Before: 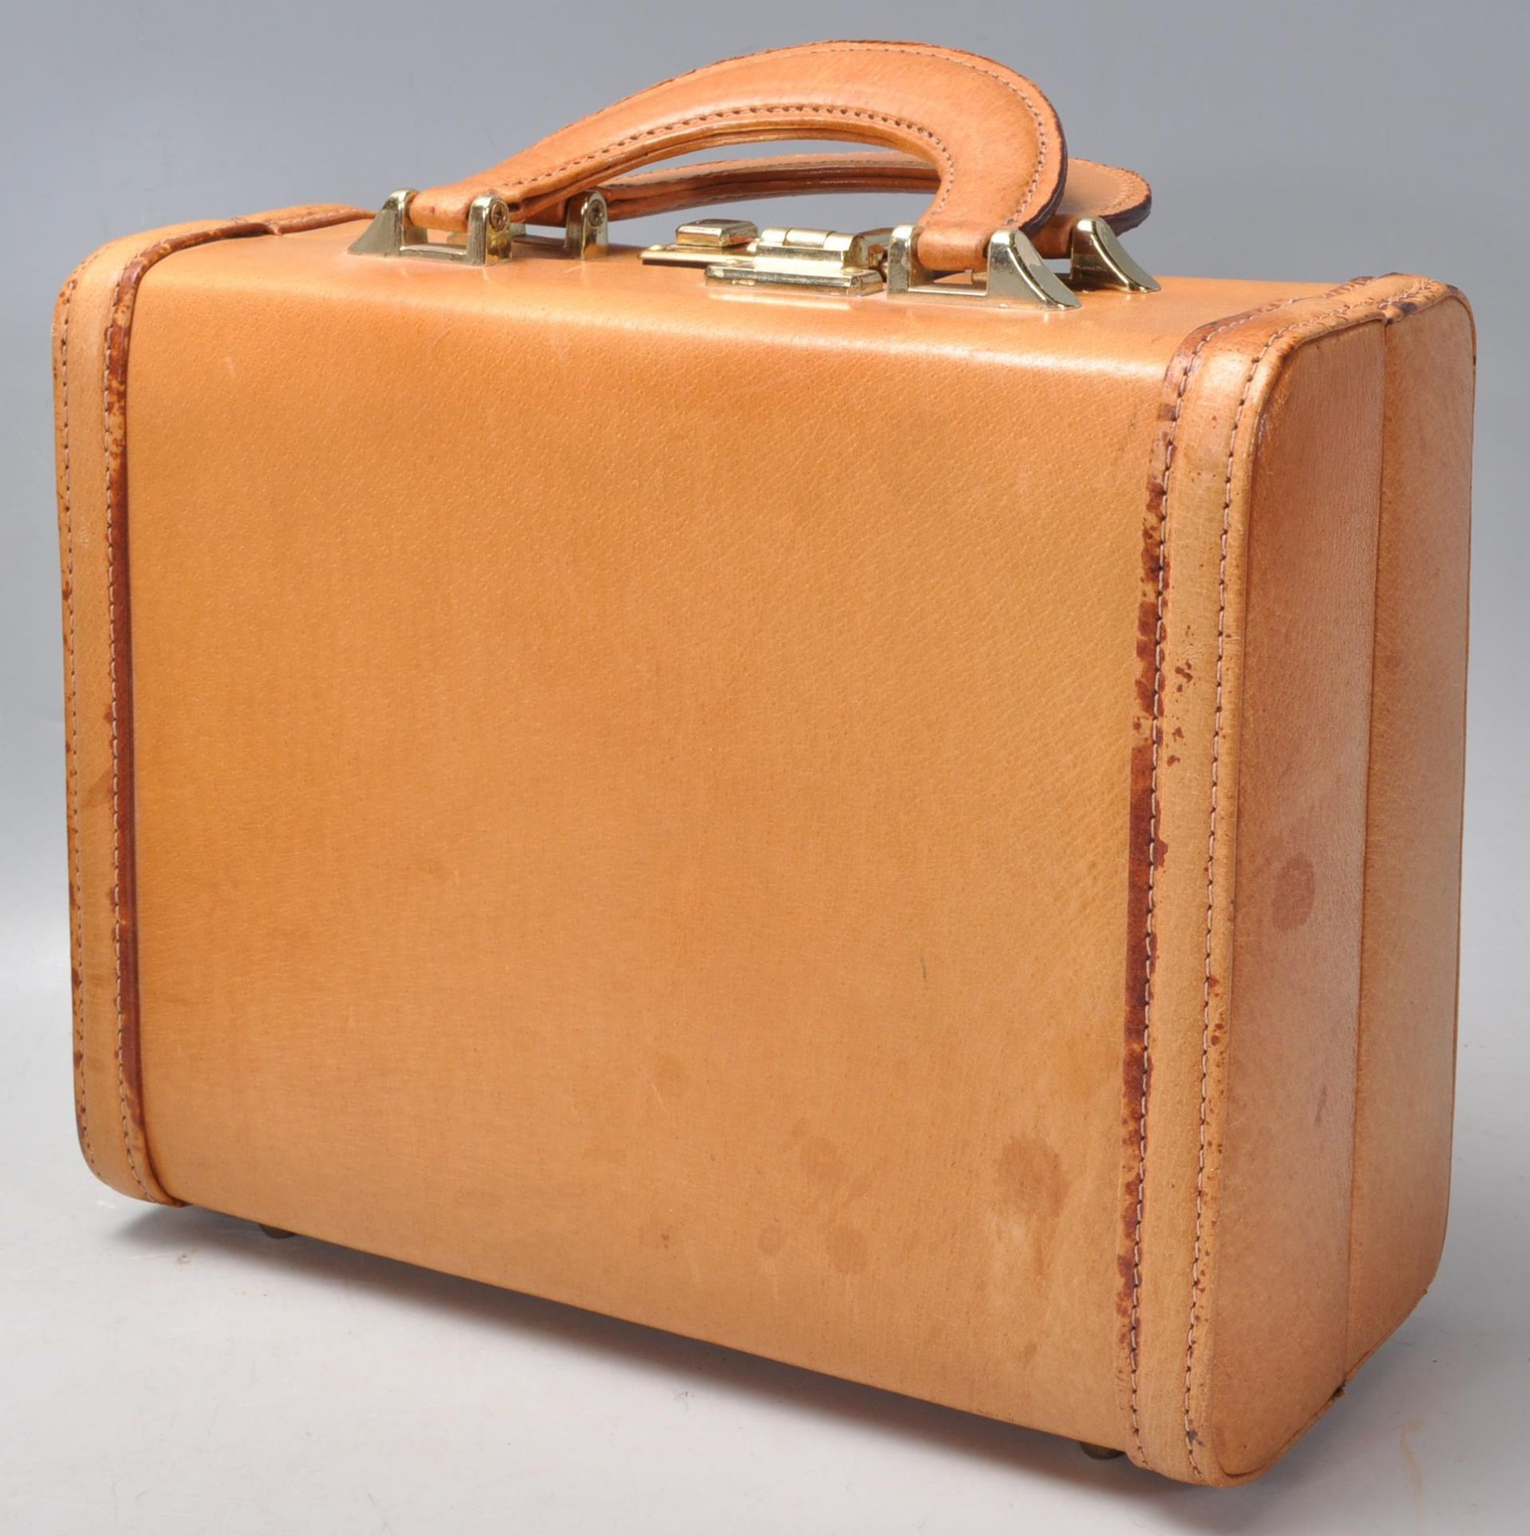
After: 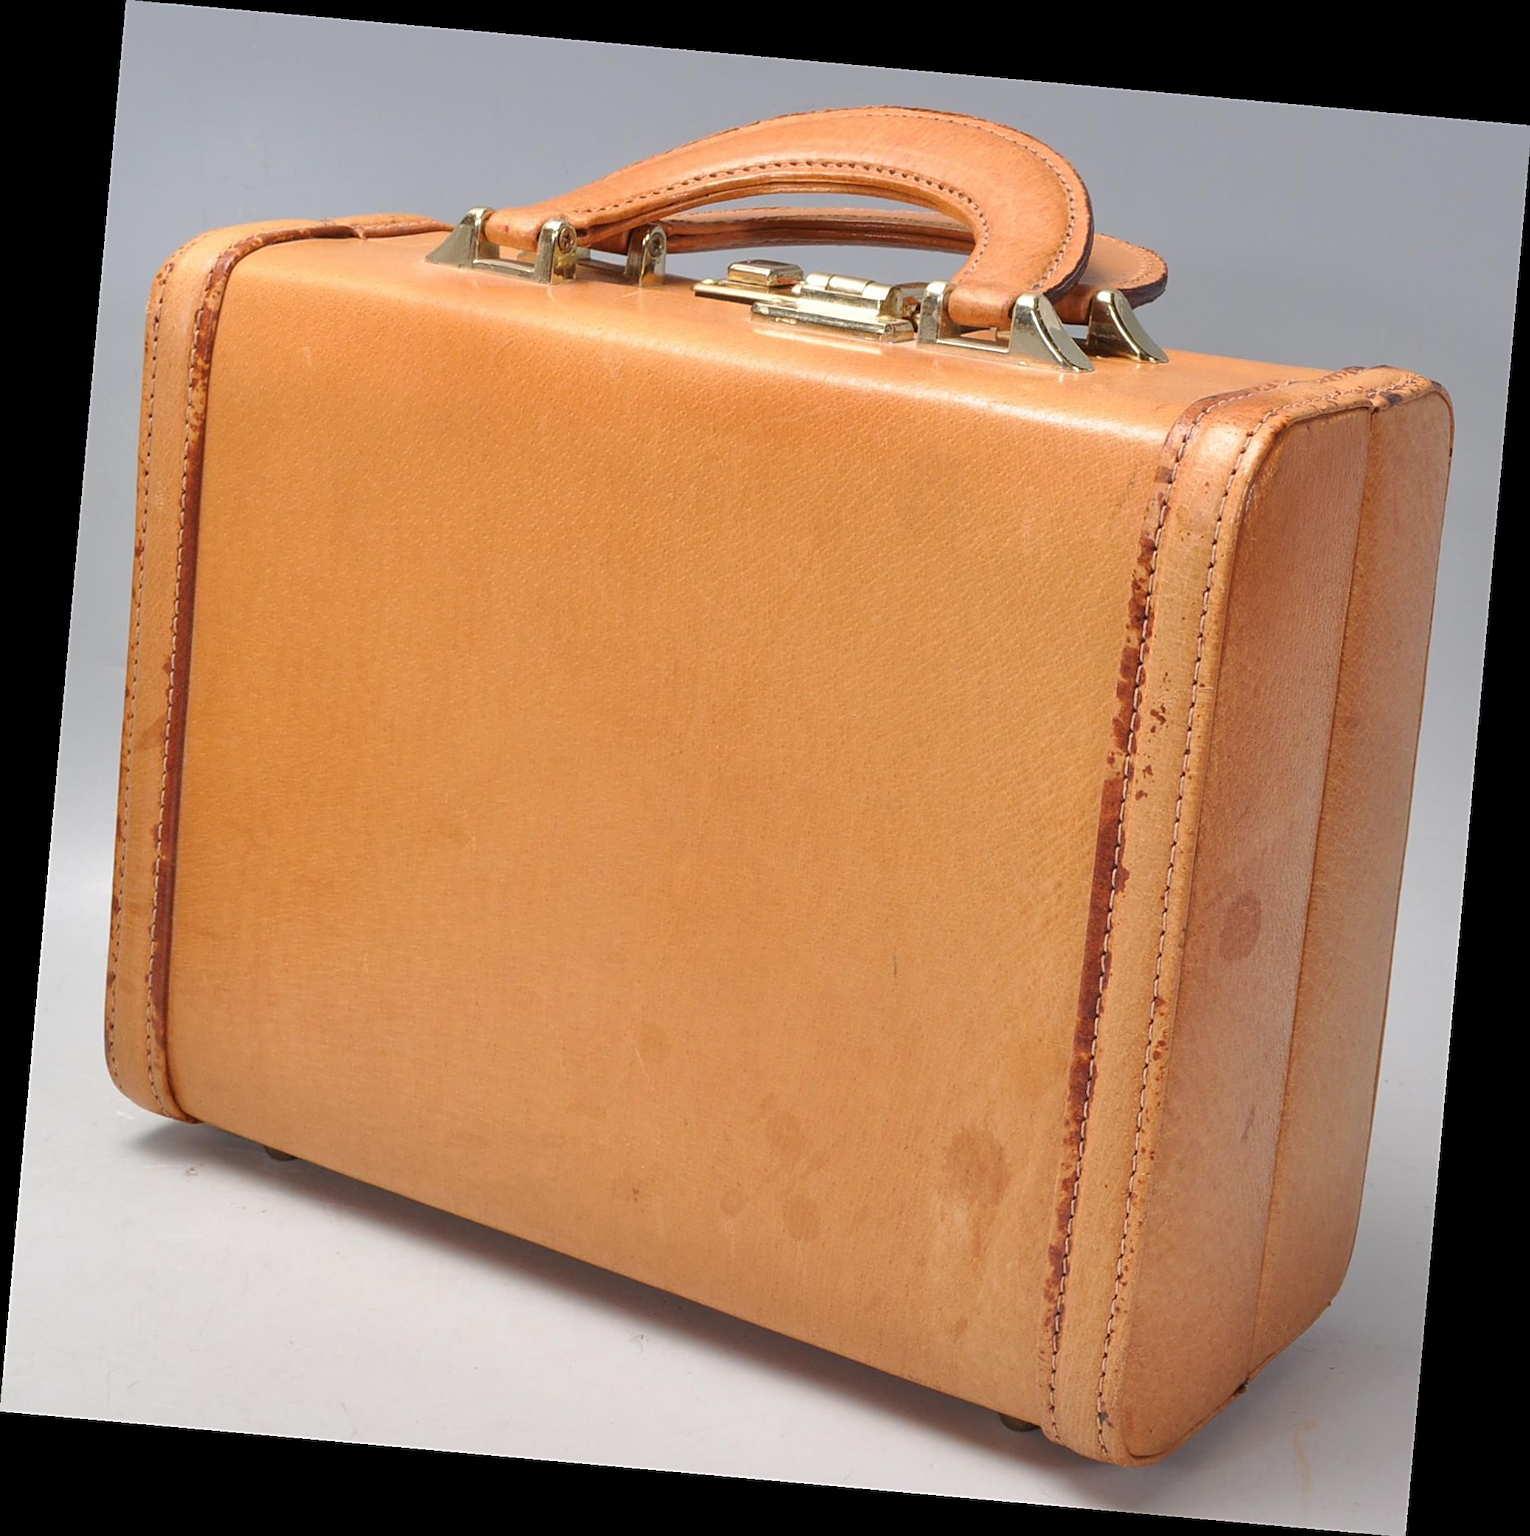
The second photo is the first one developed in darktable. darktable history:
rotate and perspective: rotation 5.12°, automatic cropping off
exposure: compensate highlight preservation false
sharpen: on, module defaults
